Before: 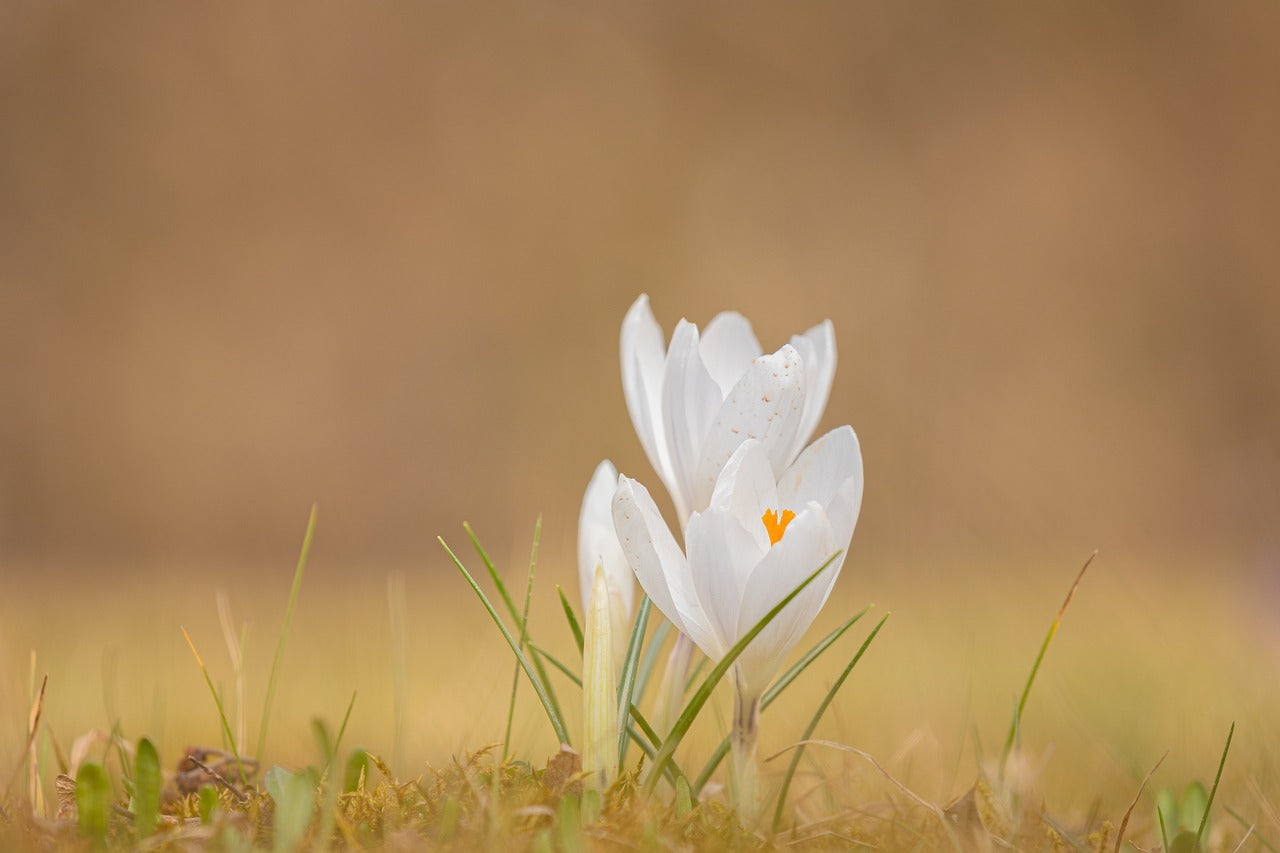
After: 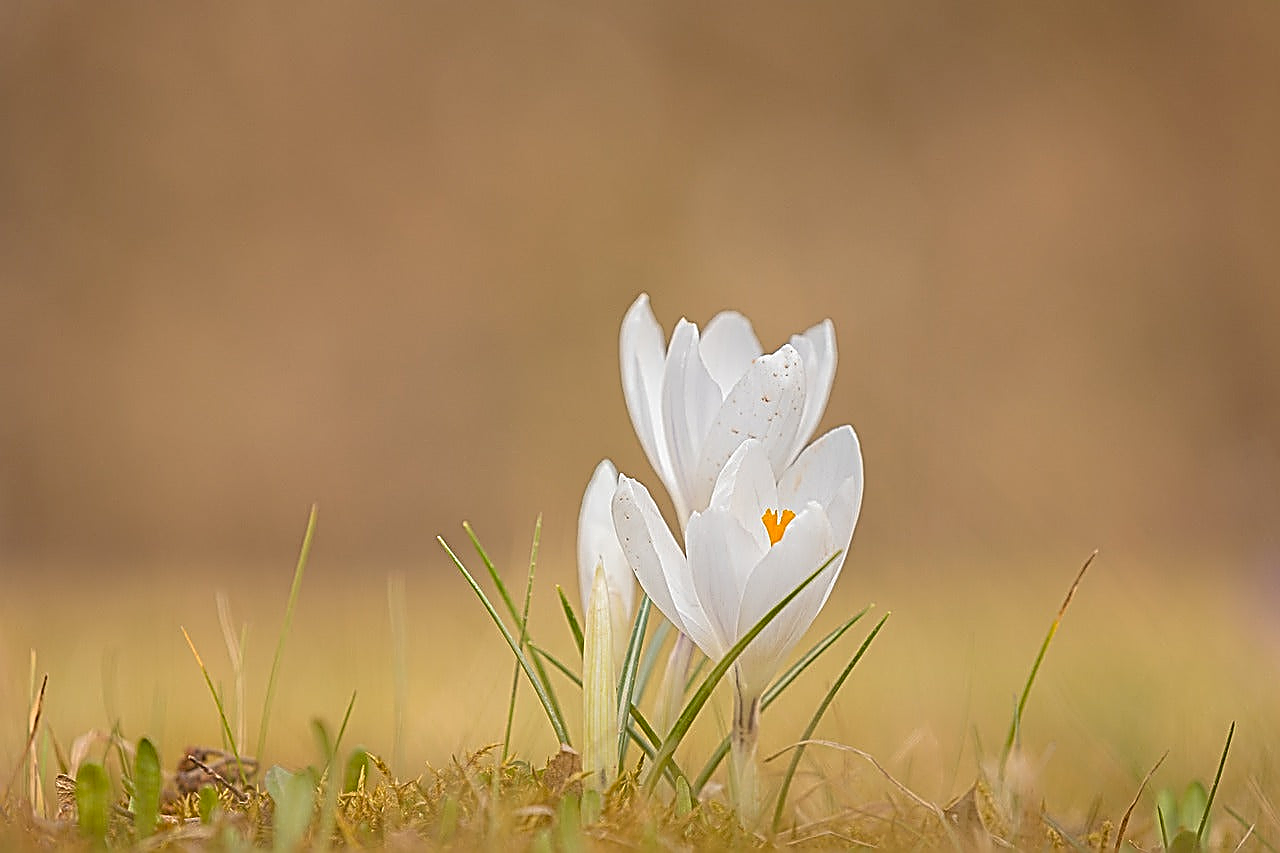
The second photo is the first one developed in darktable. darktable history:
sharpen: amount 2
exposure: black level correction 0.005, exposure 0.001 EV, compensate highlight preservation false
